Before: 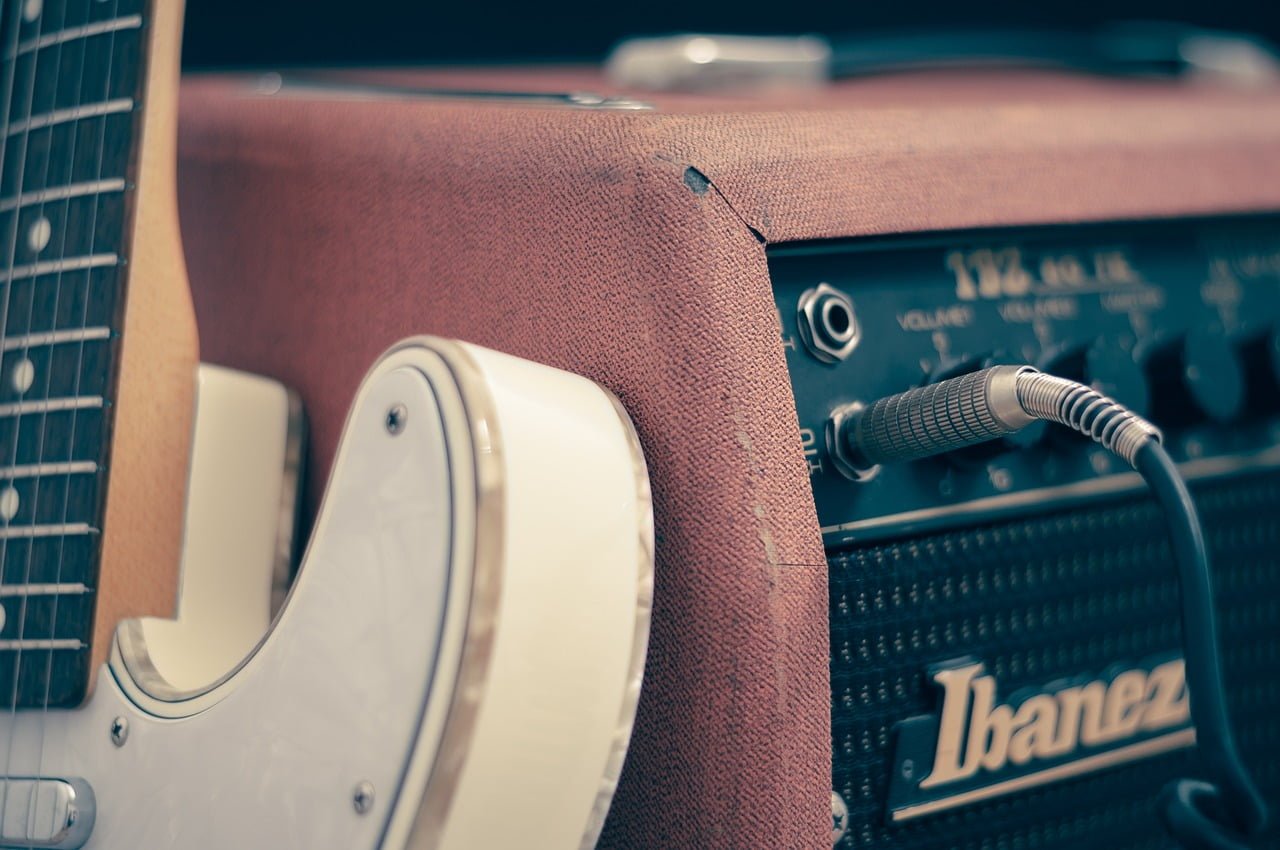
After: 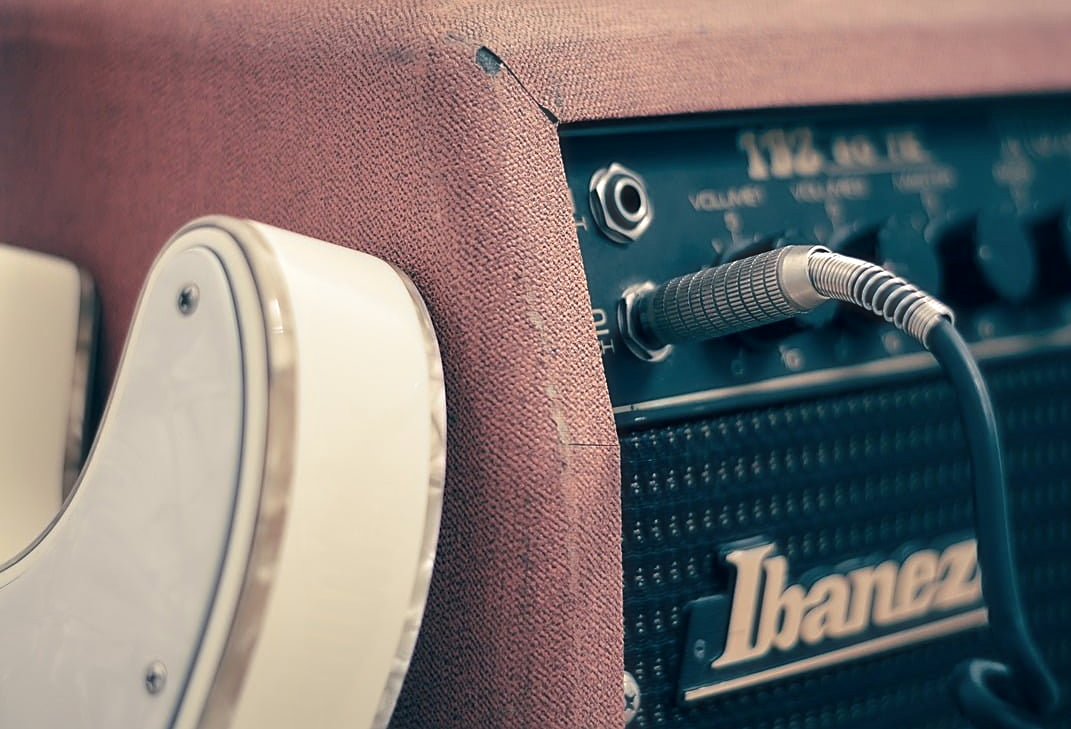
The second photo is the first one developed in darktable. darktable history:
haze removal: strength -0.104, compatibility mode true, adaptive false
crop: left 16.322%, top 14.154%
sharpen: on, module defaults
contrast equalizer: octaves 7, y [[0.545, 0.572, 0.59, 0.59, 0.571, 0.545], [0.5 ×6], [0.5 ×6], [0 ×6], [0 ×6]], mix 0.32
